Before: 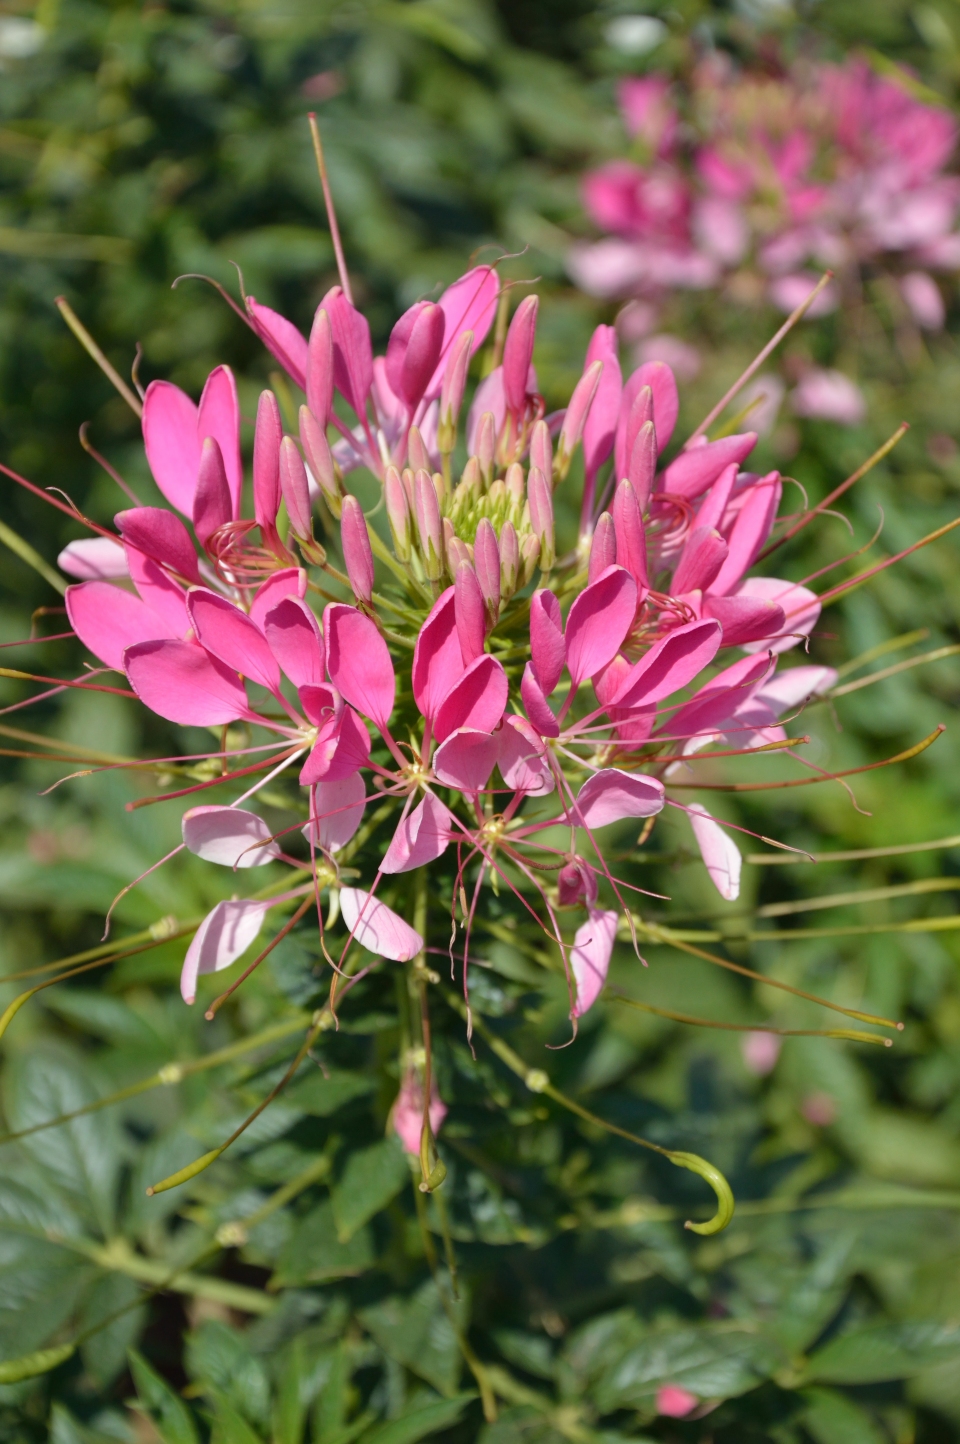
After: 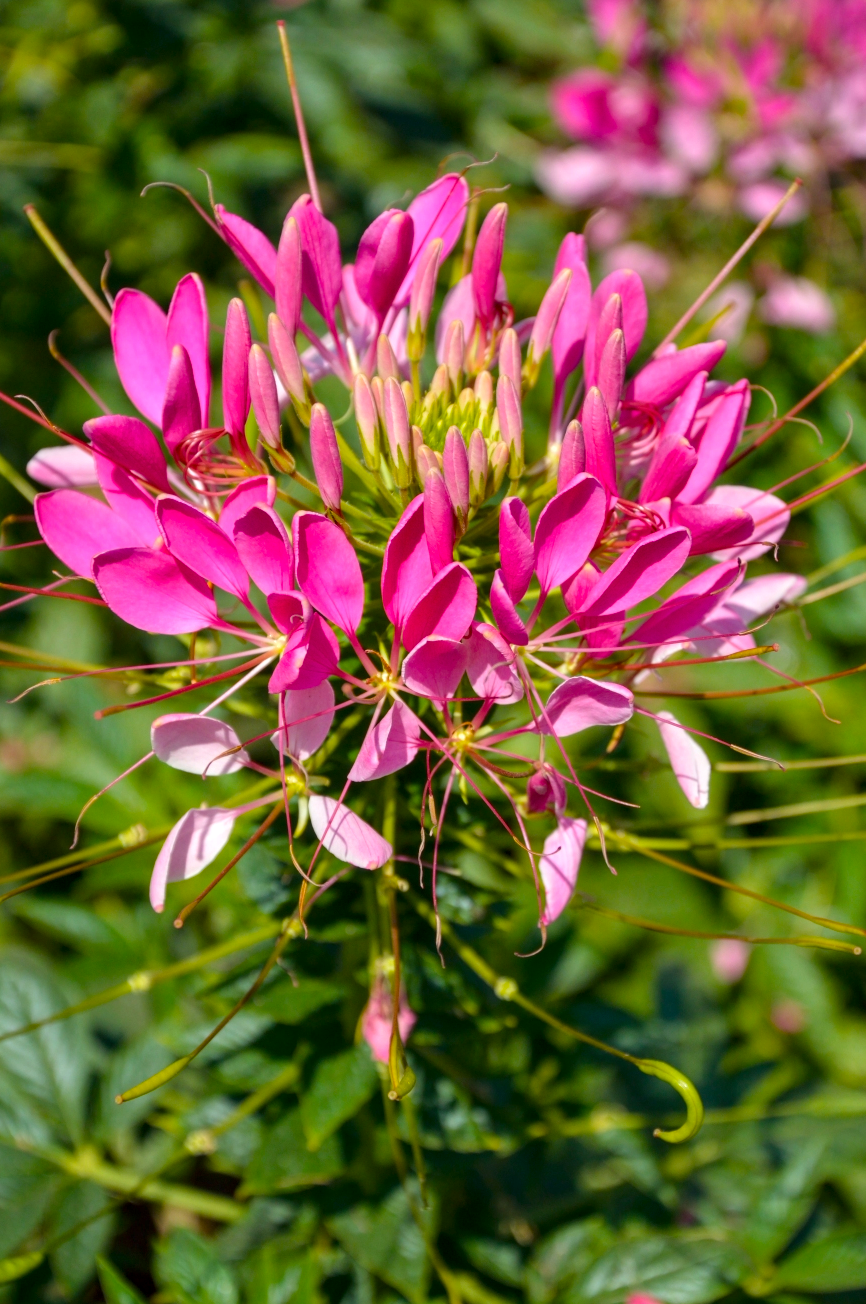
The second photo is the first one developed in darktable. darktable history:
color balance rgb: perceptual saturation grading › global saturation 30%, global vibrance 30%
local contrast: detail 130%
crop: left 3.305%, top 6.436%, right 6.389%, bottom 3.258%
